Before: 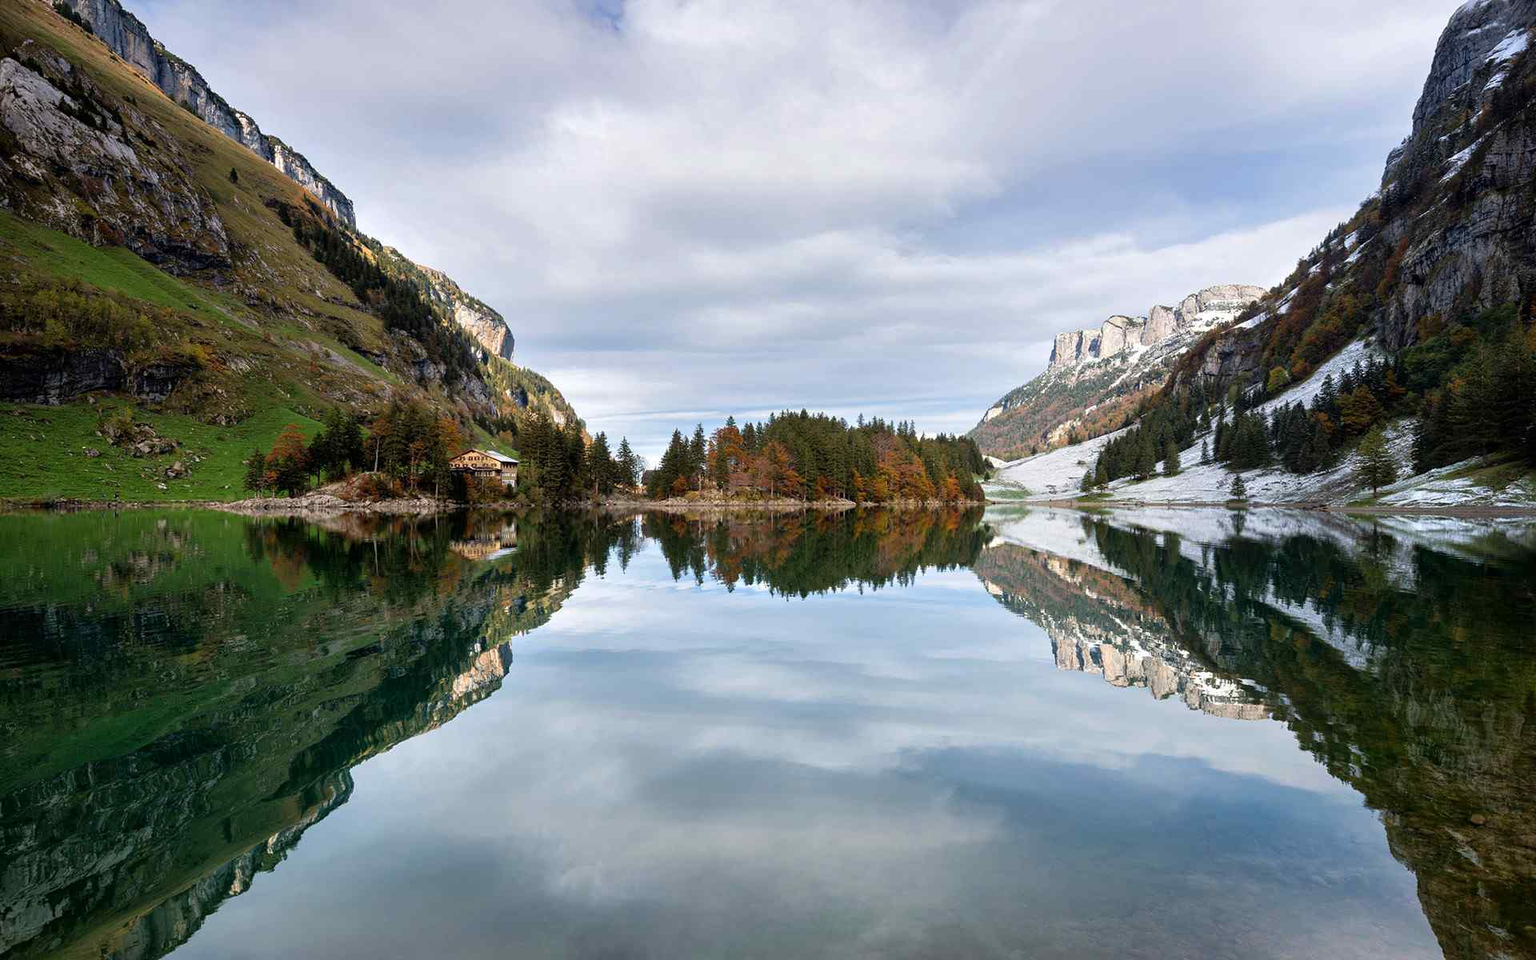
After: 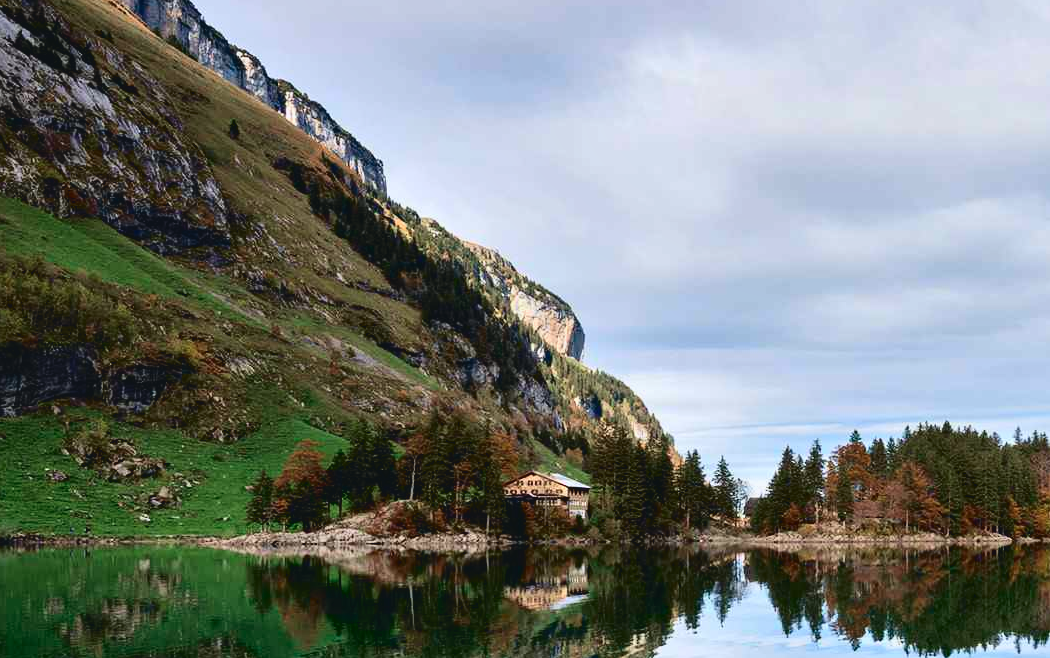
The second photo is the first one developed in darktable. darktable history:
tone curve: curves: ch0 [(0, 0.047) (0.15, 0.127) (0.46, 0.466) (0.751, 0.788) (1, 0.961)]; ch1 [(0, 0) (0.43, 0.408) (0.476, 0.469) (0.505, 0.501) (0.553, 0.557) (0.592, 0.58) (0.631, 0.625) (1, 1)]; ch2 [(0, 0) (0.505, 0.495) (0.55, 0.557) (0.583, 0.573) (1, 1)], color space Lab, independent channels, preserve colors none
crop and rotate: left 3.047%, top 7.509%, right 42.236%, bottom 37.598%
contrast equalizer: octaves 7, y [[0.6 ×6], [0.55 ×6], [0 ×6], [0 ×6], [0 ×6]], mix 0.15
shadows and highlights: shadows 29.32, highlights -29.32, low approximation 0.01, soften with gaussian
